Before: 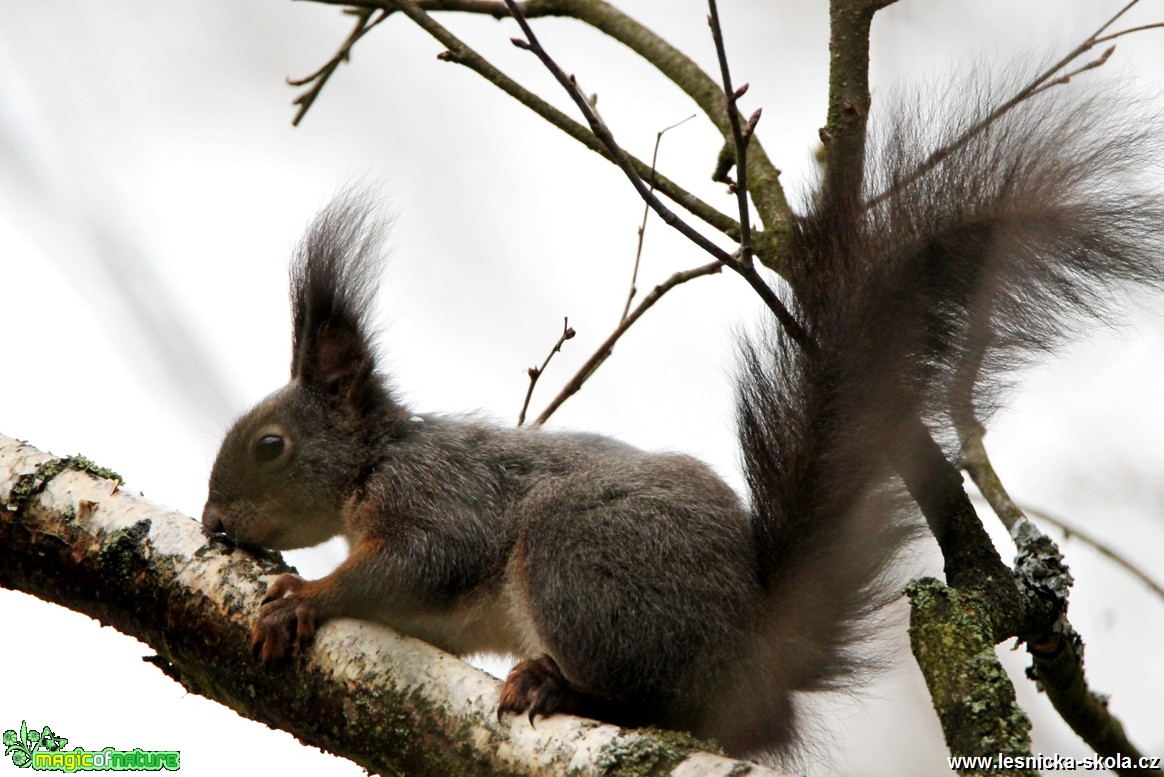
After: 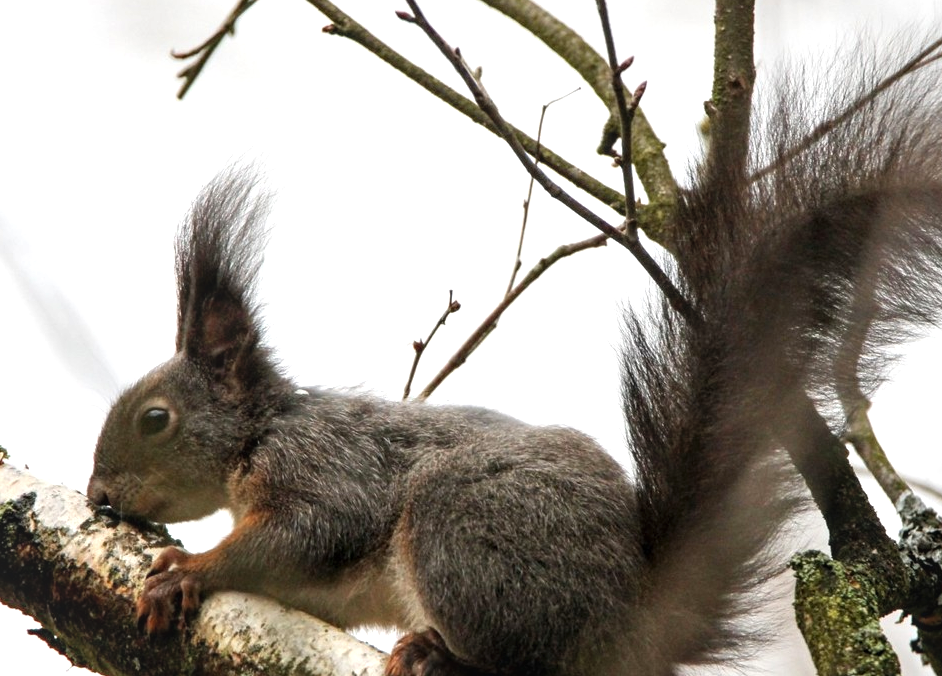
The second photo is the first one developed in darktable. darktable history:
crop: left 9.907%, top 3.481%, right 9.154%, bottom 9.506%
exposure: exposure 0.378 EV, compensate exposure bias true, compensate highlight preservation false
local contrast: on, module defaults
